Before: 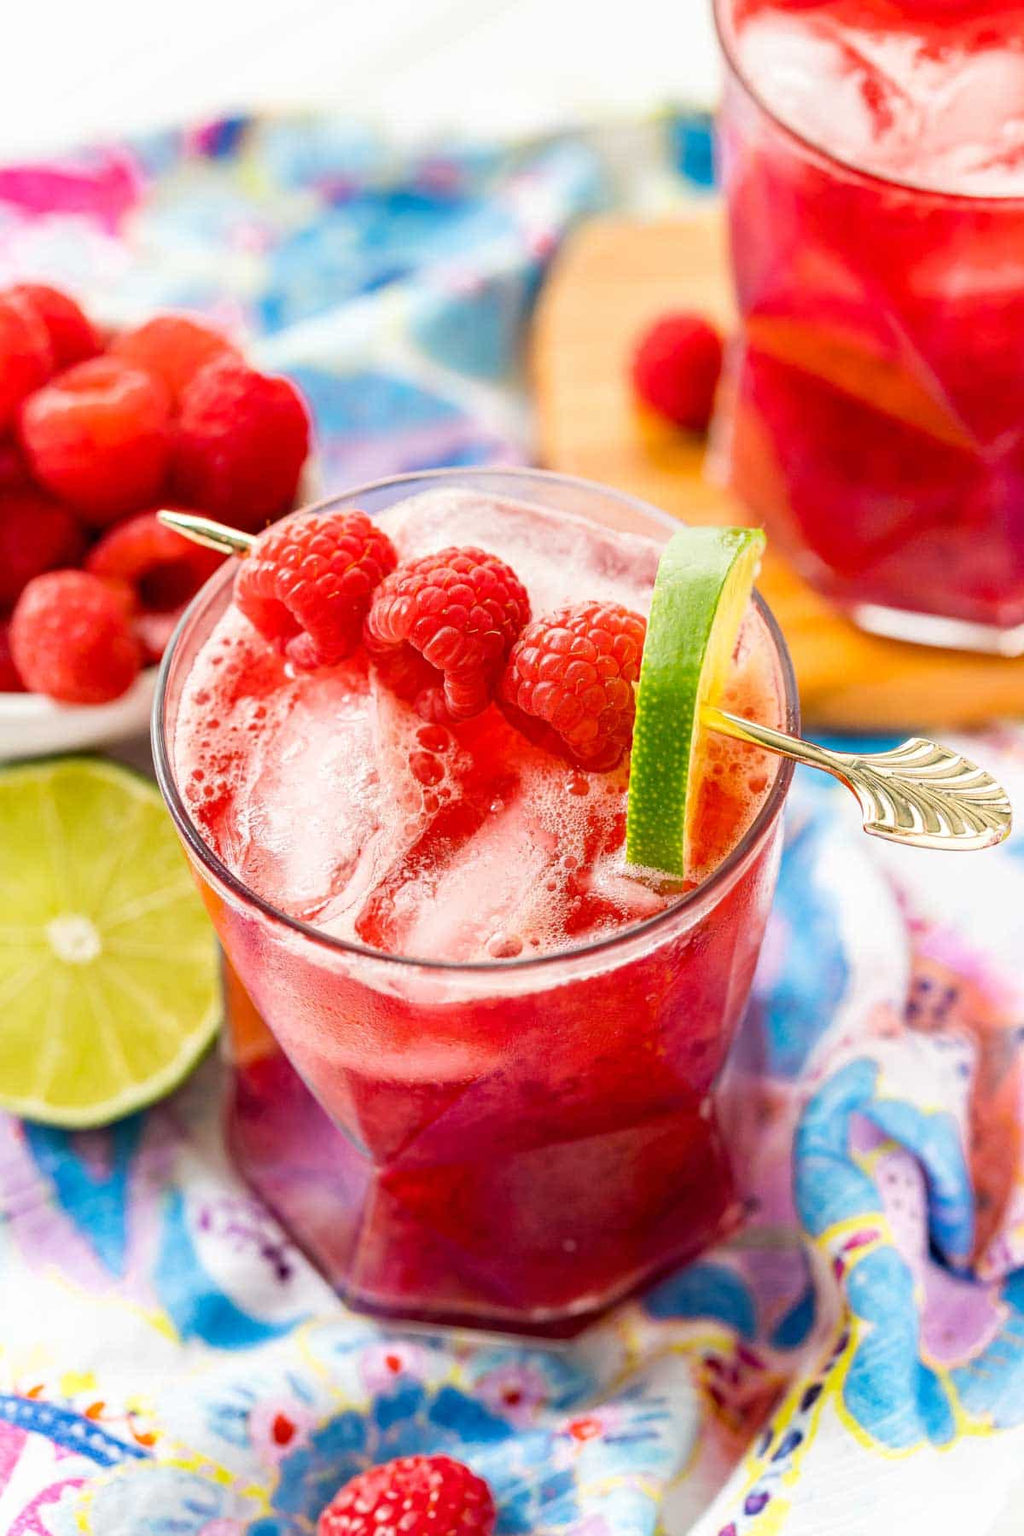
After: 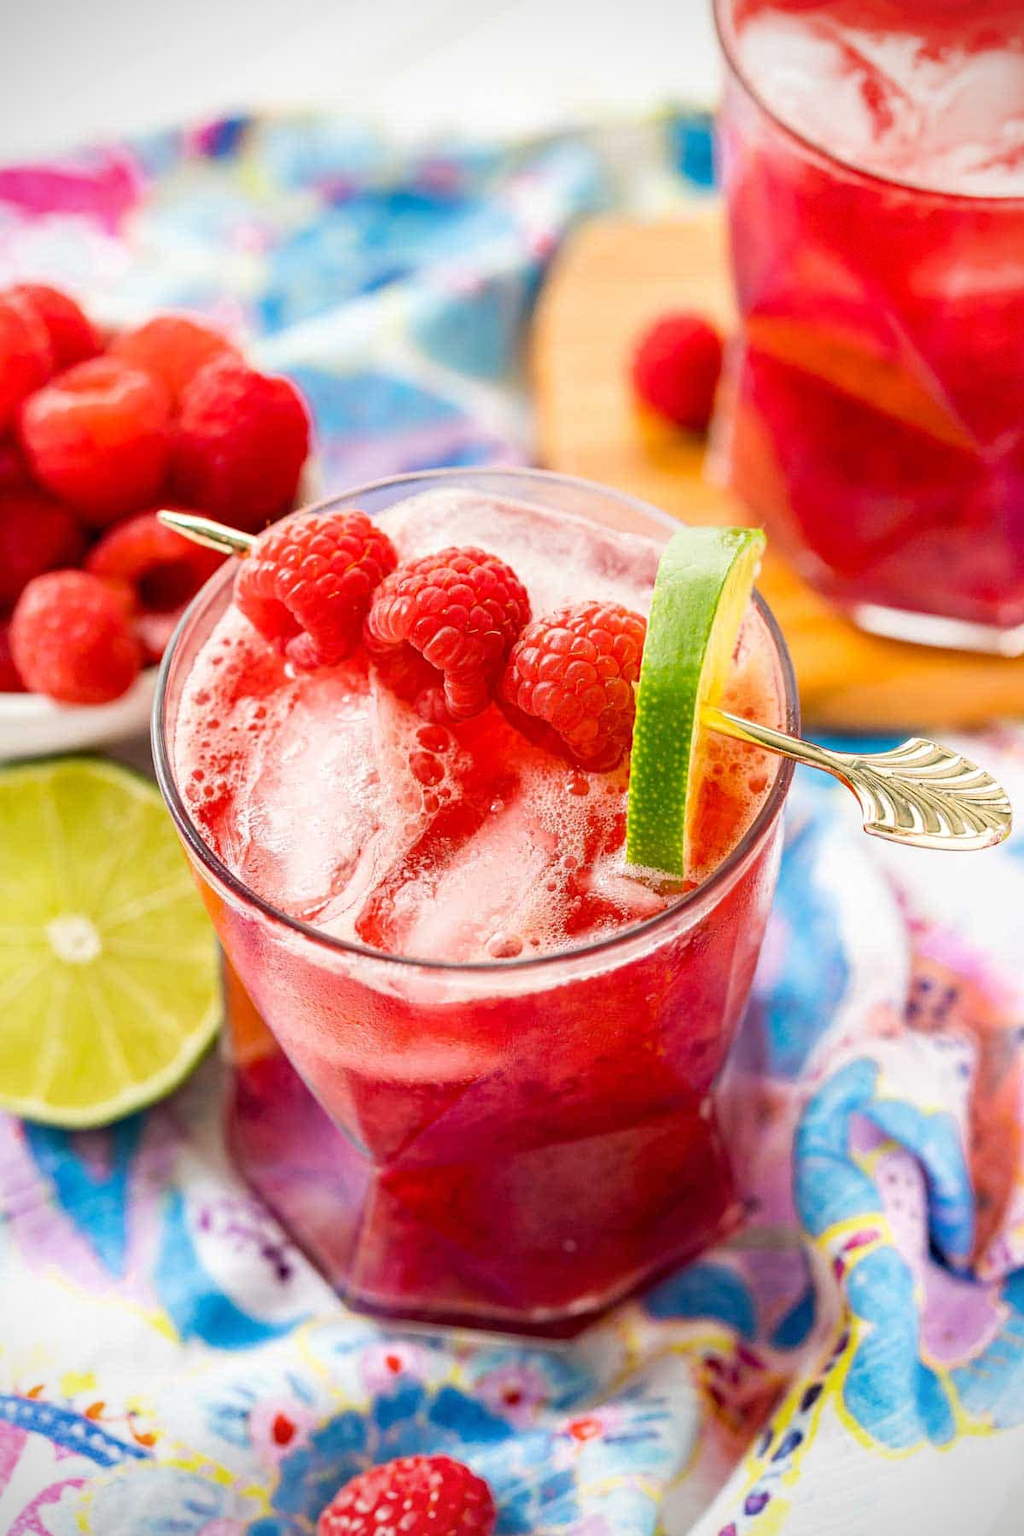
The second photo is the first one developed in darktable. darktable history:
vignetting: fall-off radius 60.93%, brightness -0.584, saturation -0.107, dithering 8-bit output
